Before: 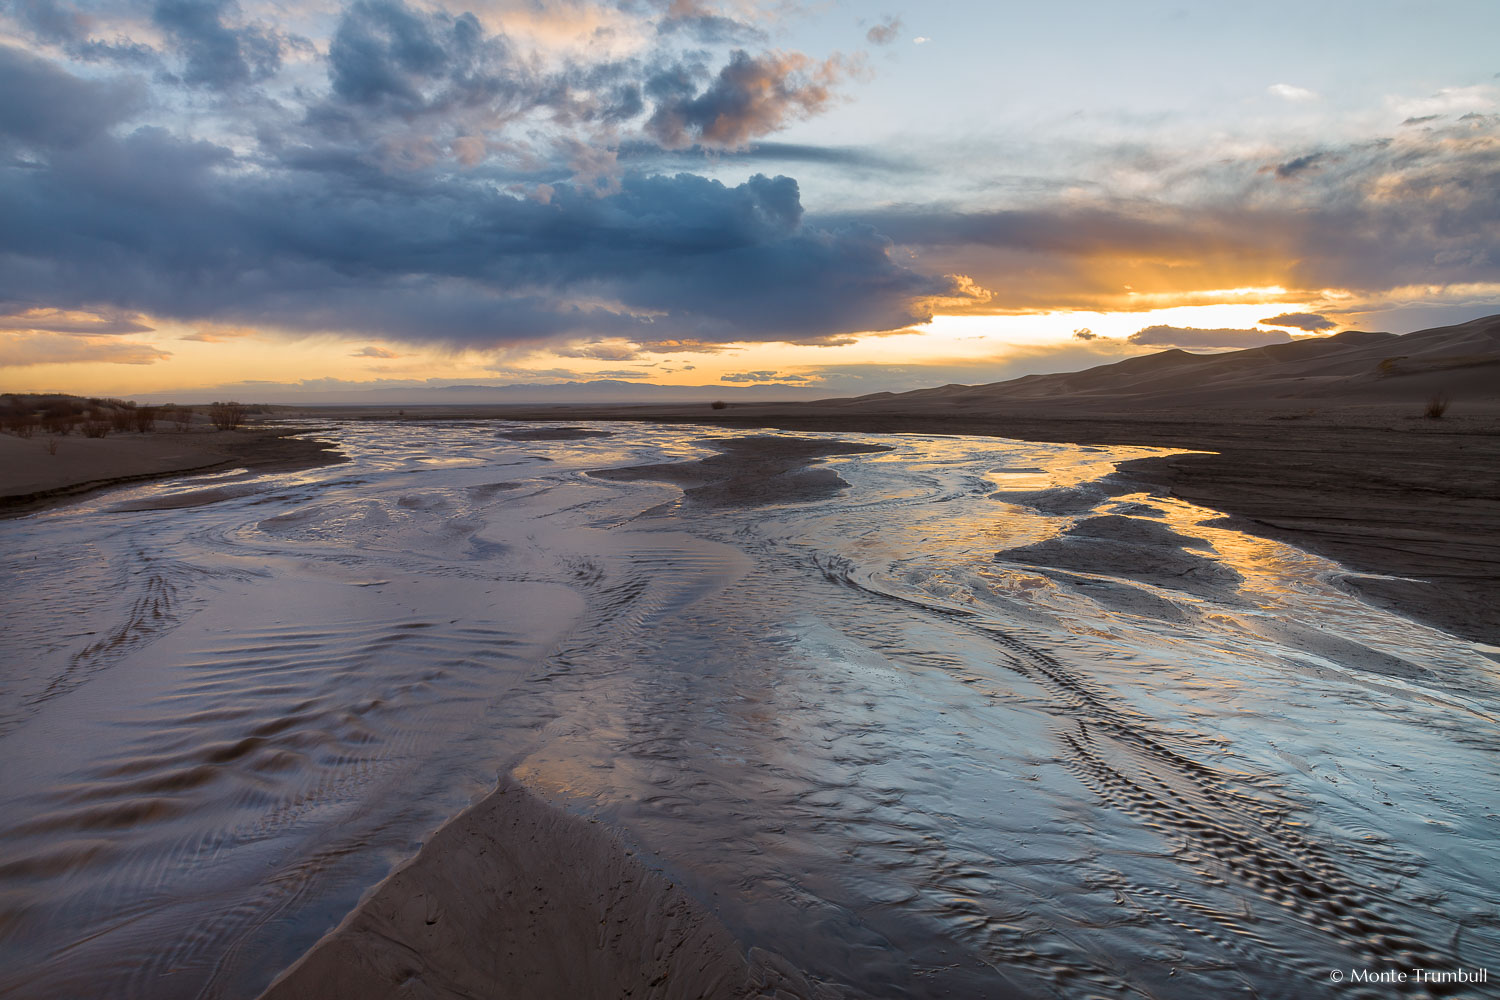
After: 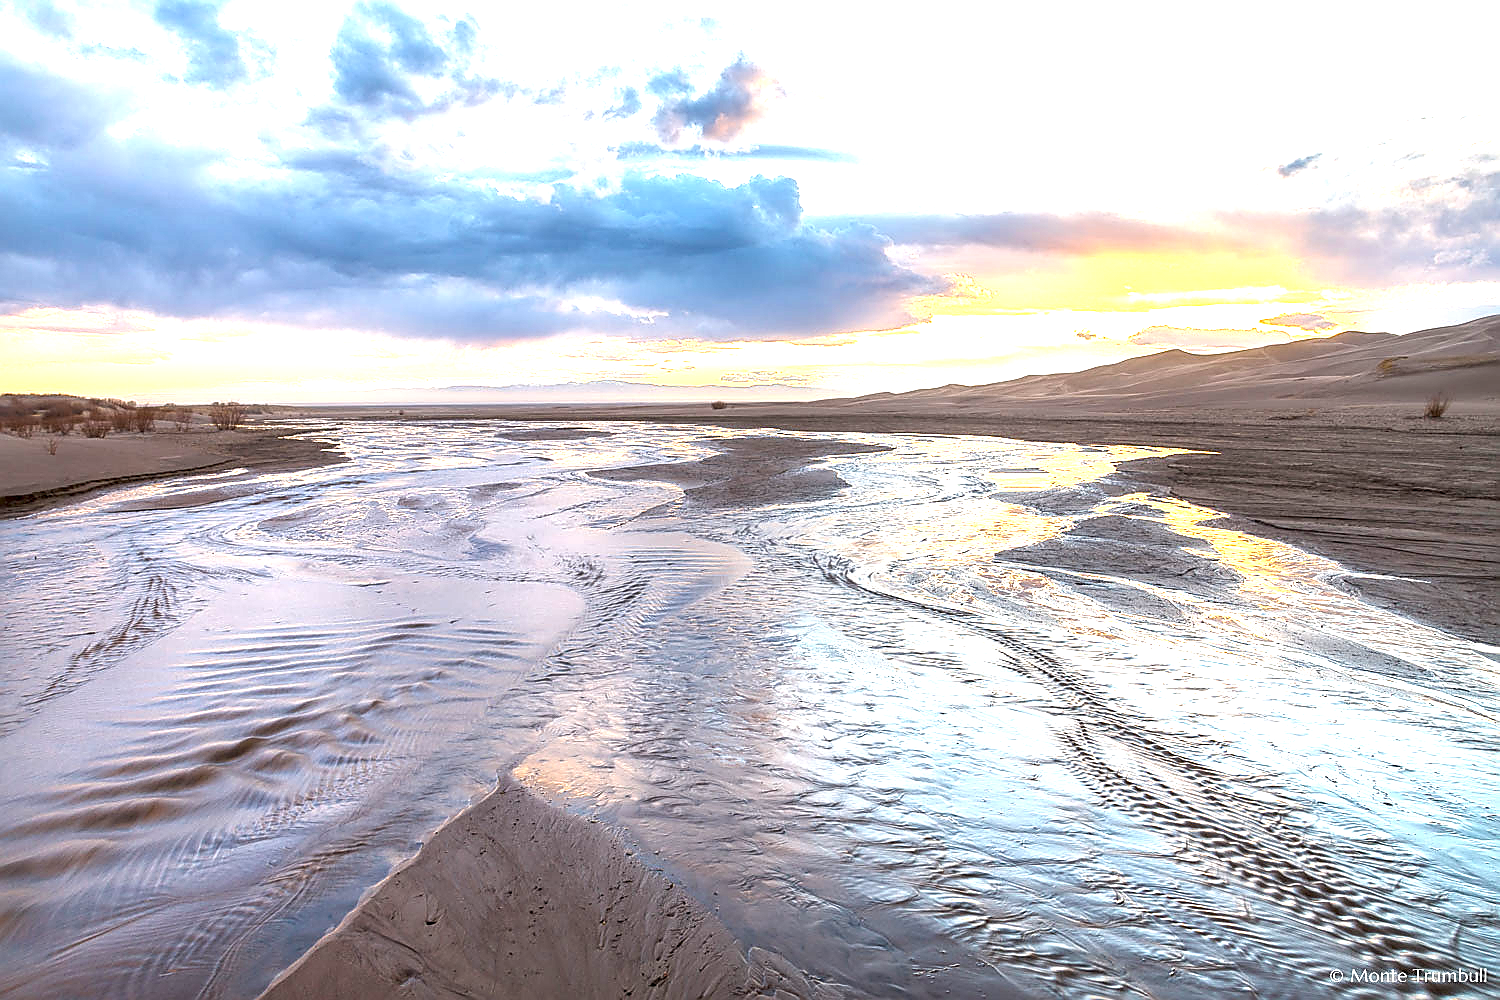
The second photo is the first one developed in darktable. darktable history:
sharpen: radius 1.4, amount 1.25, threshold 0.7
exposure: exposure 2.003 EV, compensate highlight preservation false
local contrast: on, module defaults
